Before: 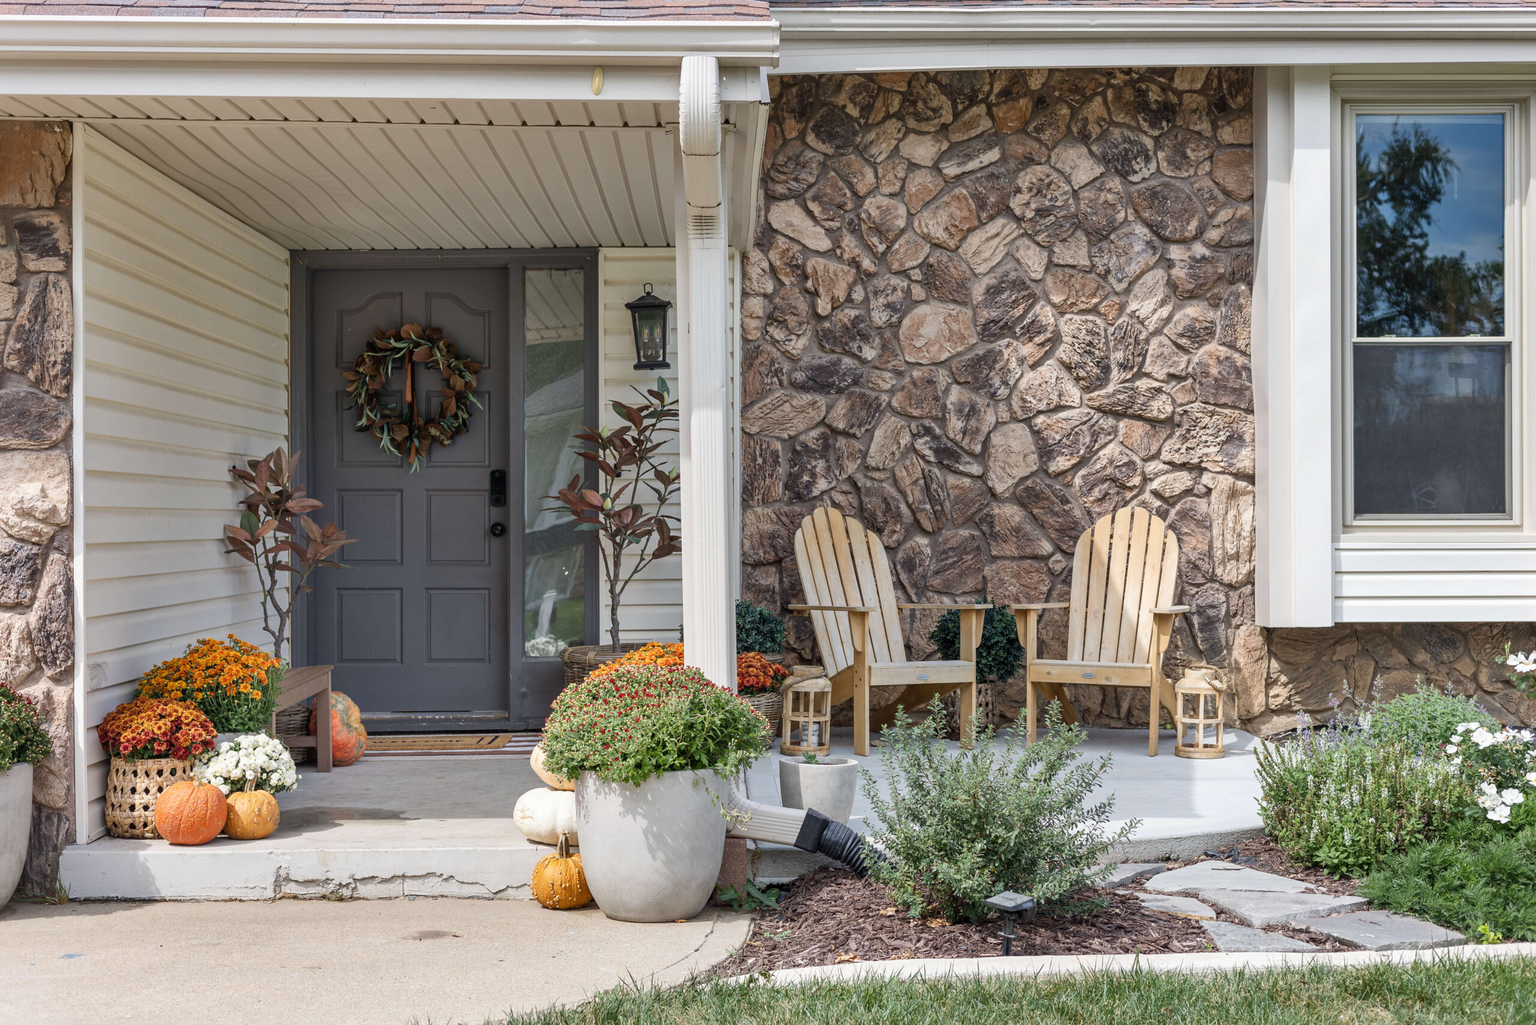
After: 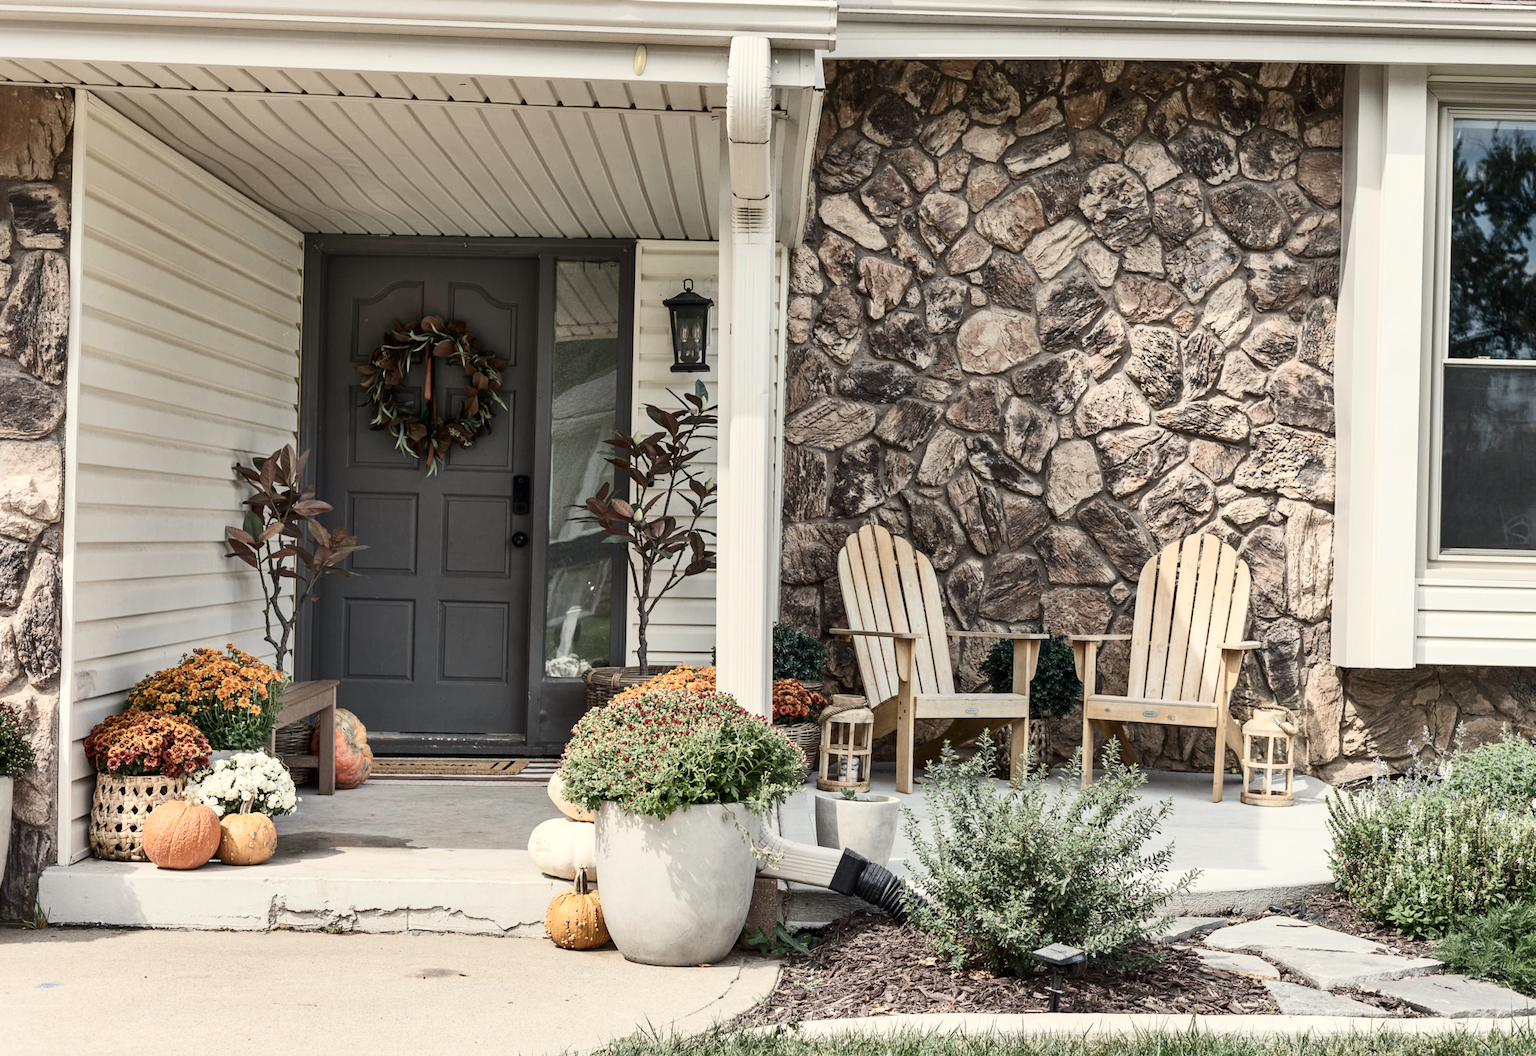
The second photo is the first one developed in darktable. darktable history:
contrast brightness saturation: contrast 0.25, saturation -0.31
rotate and perspective: rotation 1.57°, crop left 0.018, crop right 0.982, crop top 0.039, crop bottom 0.961
base curve: curves: ch0 [(0, 0) (0.472, 0.508) (1, 1)]
crop and rotate: right 5.167%
white balance: red 1.029, blue 0.92
